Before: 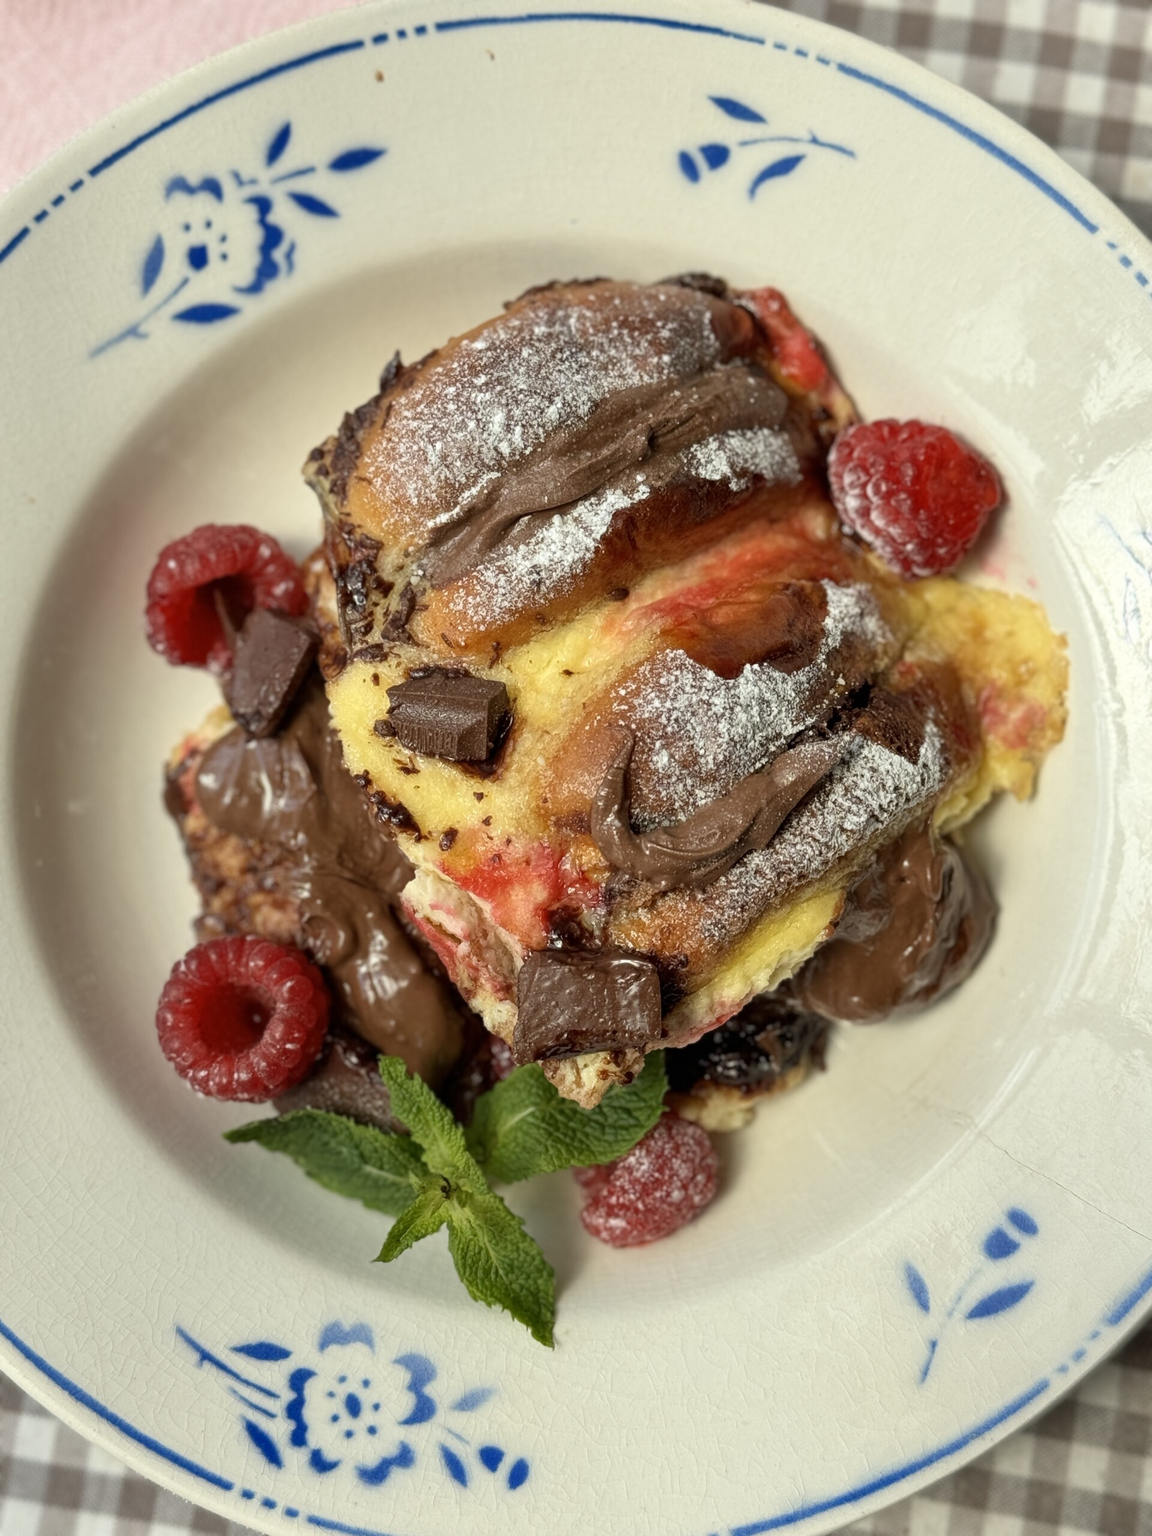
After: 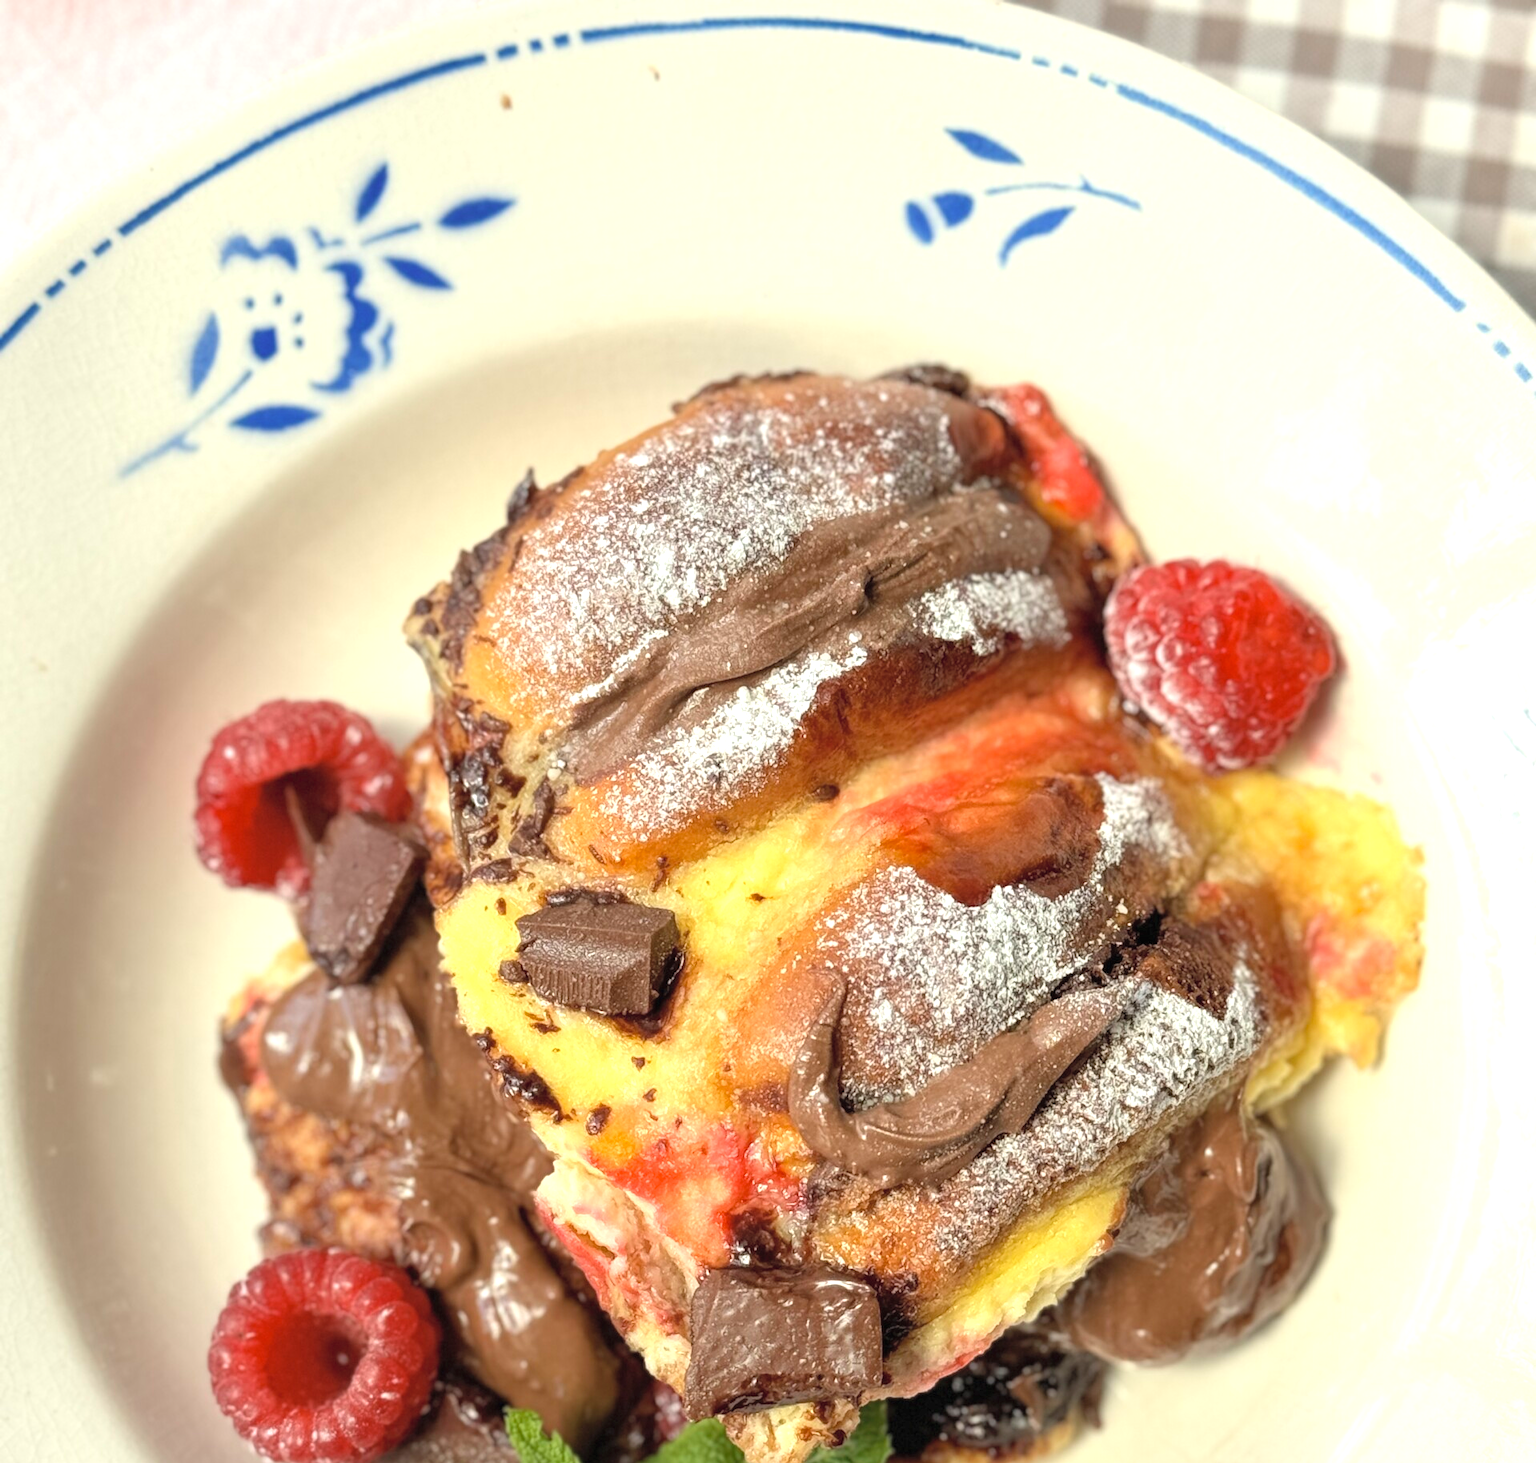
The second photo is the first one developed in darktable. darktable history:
contrast brightness saturation: brightness 0.15
crop: bottom 28.576%
exposure: black level correction 0, exposure 0.68 EV, compensate exposure bias true, compensate highlight preservation false
